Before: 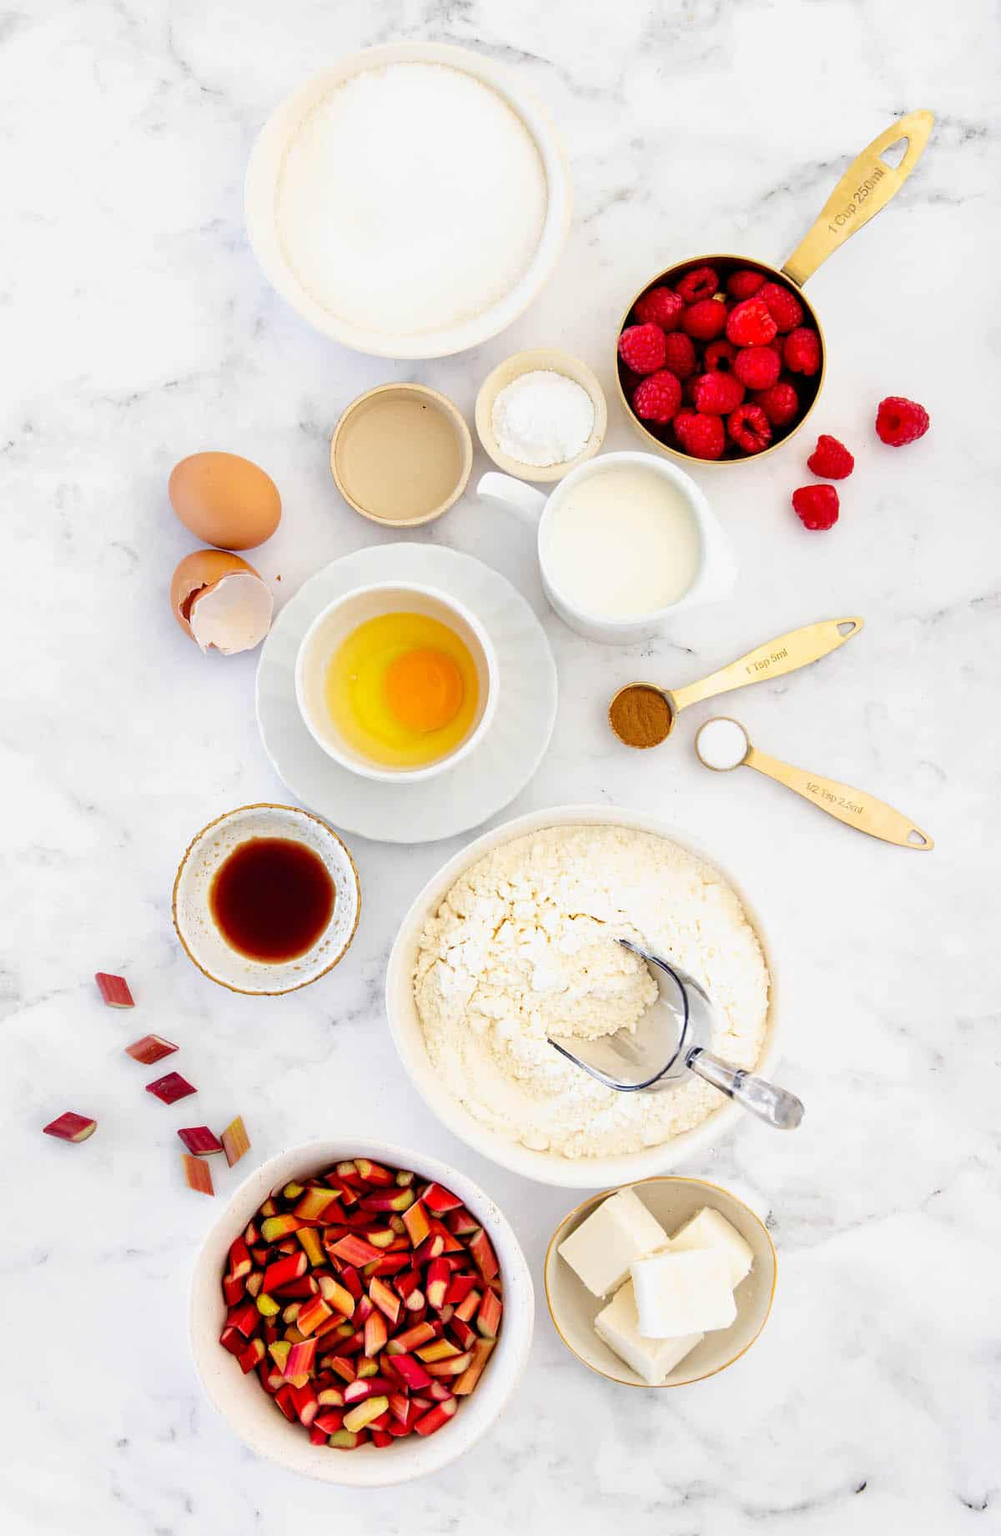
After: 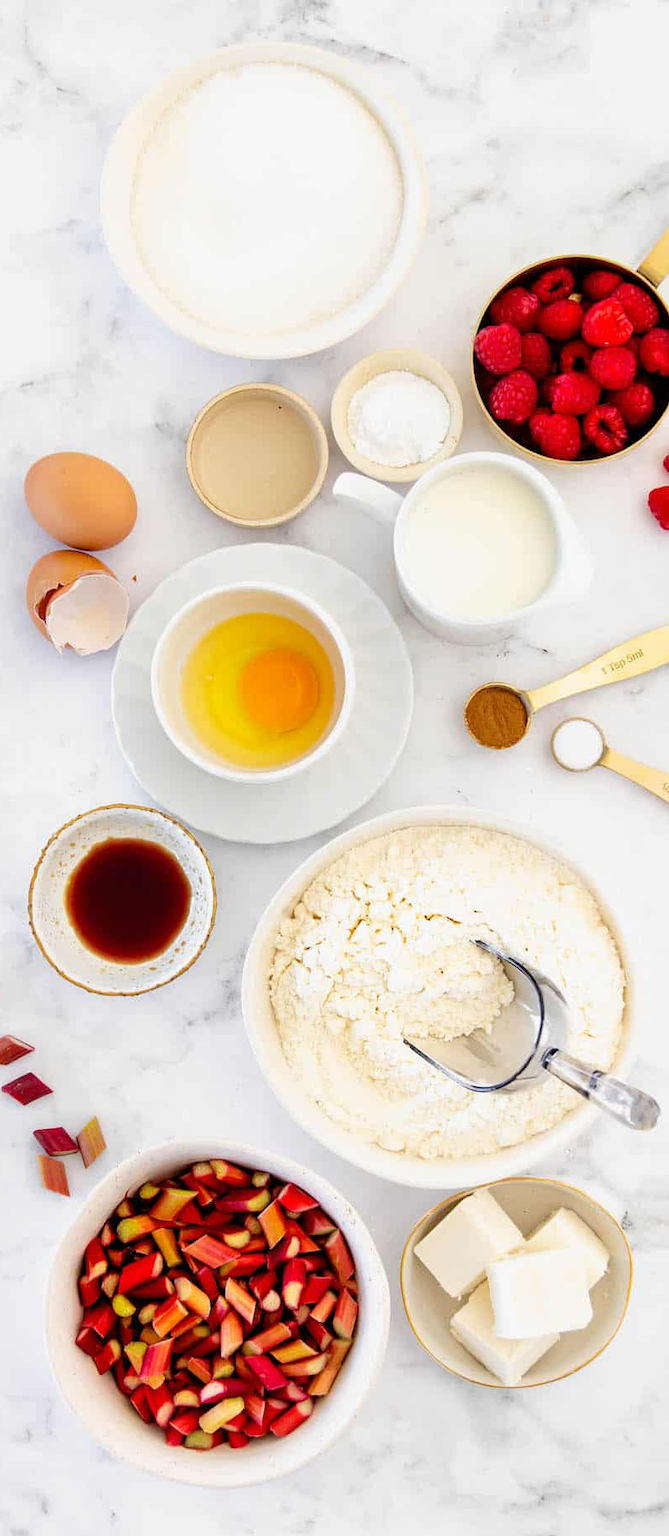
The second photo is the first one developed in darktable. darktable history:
crop and rotate: left 14.453%, right 18.613%
